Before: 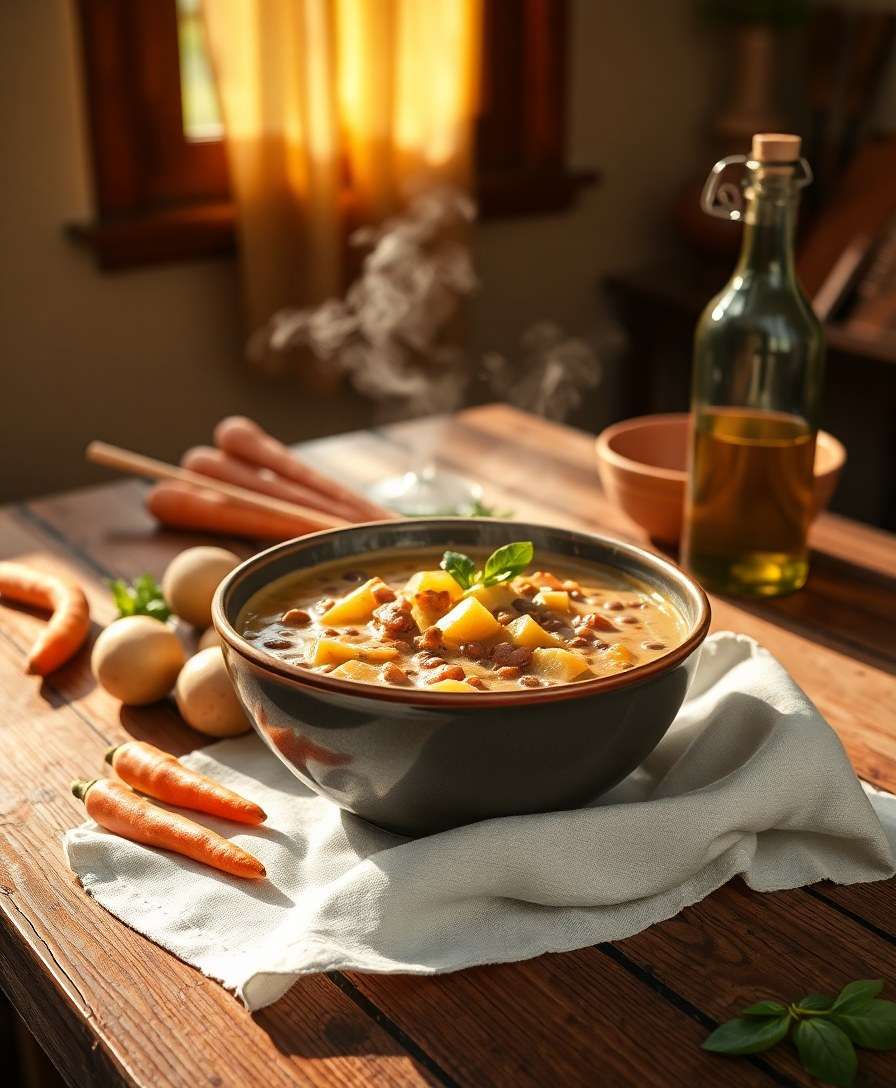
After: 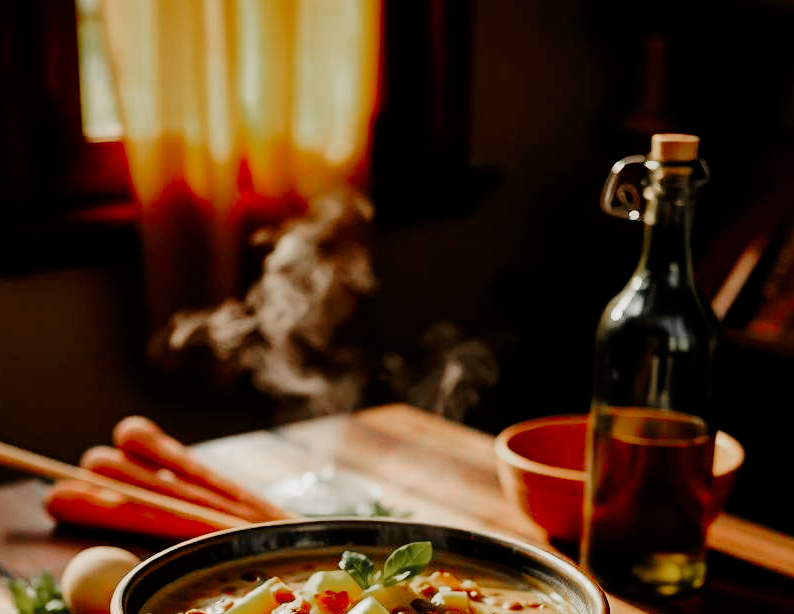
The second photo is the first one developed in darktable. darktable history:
contrast brightness saturation: contrast 0.072
crop and rotate: left 11.382%, bottom 43.525%
tone curve: curves: ch0 [(0, 0) (0.081, 0.044) (0.185, 0.145) (0.283, 0.273) (0.405, 0.449) (0.495, 0.554) (0.686, 0.743) (0.826, 0.853) (0.978, 0.988)]; ch1 [(0, 0) (0.147, 0.166) (0.321, 0.362) (0.371, 0.402) (0.423, 0.426) (0.479, 0.472) (0.505, 0.497) (0.521, 0.506) (0.551, 0.546) (0.586, 0.571) (0.625, 0.638) (0.68, 0.715) (1, 1)]; ch2 [(0, 0) (0.346, 0.378) (0.404, 0.427) (0.502, 0.498) (0.531, 0.517) (0.547, 0.526) (0.582, 0.571) (0.629, 0.626) (0.717, 0.678) (1, 1)], preserve colors none
exposure: black level correction 0.005, exposure 0.015 EV, compensate highlight preservation false
filmic rgb: black relative exposure -5.07 EV, white relative exposure 3.95 EV, hardness 2.89, contrast 1.299, highlights saturation mix -28.54%
color zones: curves: ch0 [(0, 0.48) (0.209, 0.398) (0.305, 0.332) (0.429, 0.493) (0.571, 0.5) (0.714, 0.5) (0.857, 0.5) (1, 0.48)]; ch1 [(0, 0.736) (0.143, 0.625) (0.225, 0.371) (0.429, 0.256) (0.571, 0.241) (0.714, 0.213) (0.857, 0.48) (1, 0.736)]; ch2 [(0, 0.448) (0.143, 0.498) (0.286, 0.5) (0.429, 0.5) (0.571, 0.5) (0.714, 0.5) (0.857, 0.5) (1, 0.448)]
